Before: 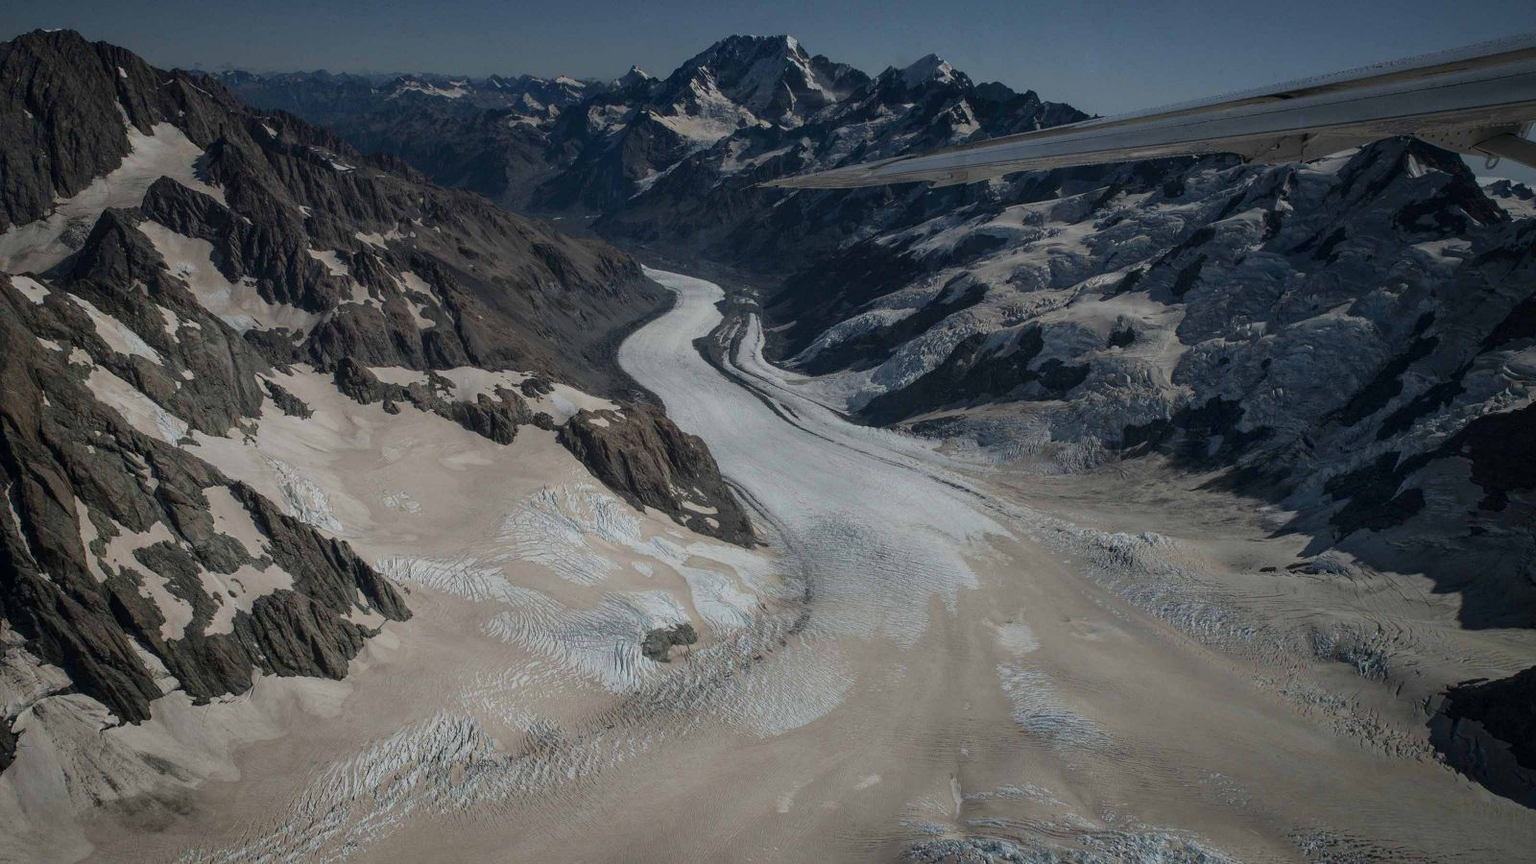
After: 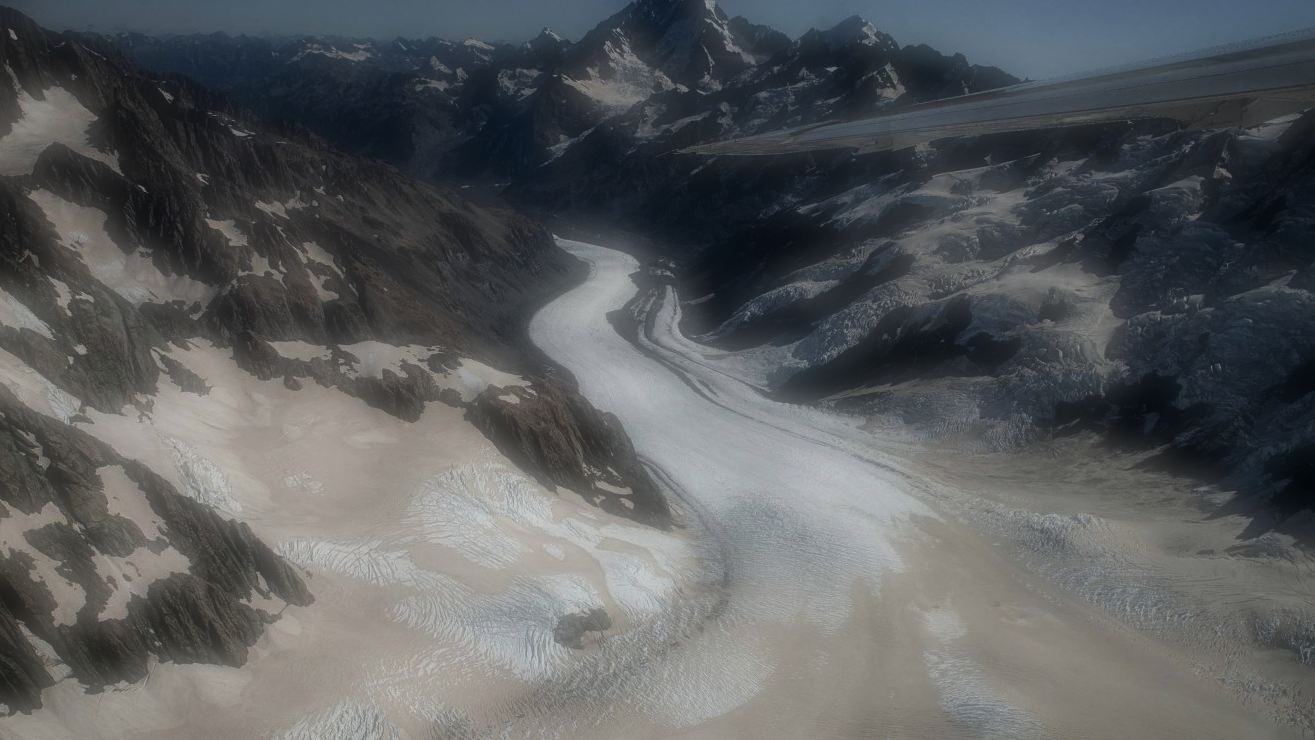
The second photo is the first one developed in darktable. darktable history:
filmic rgb: white relative exposure 2.45 EV, hardness 6.33
crop and rotate: left 7.196%, top 4.574%, right 10.605%, bottom 13.178%
soften: on, module defaults
